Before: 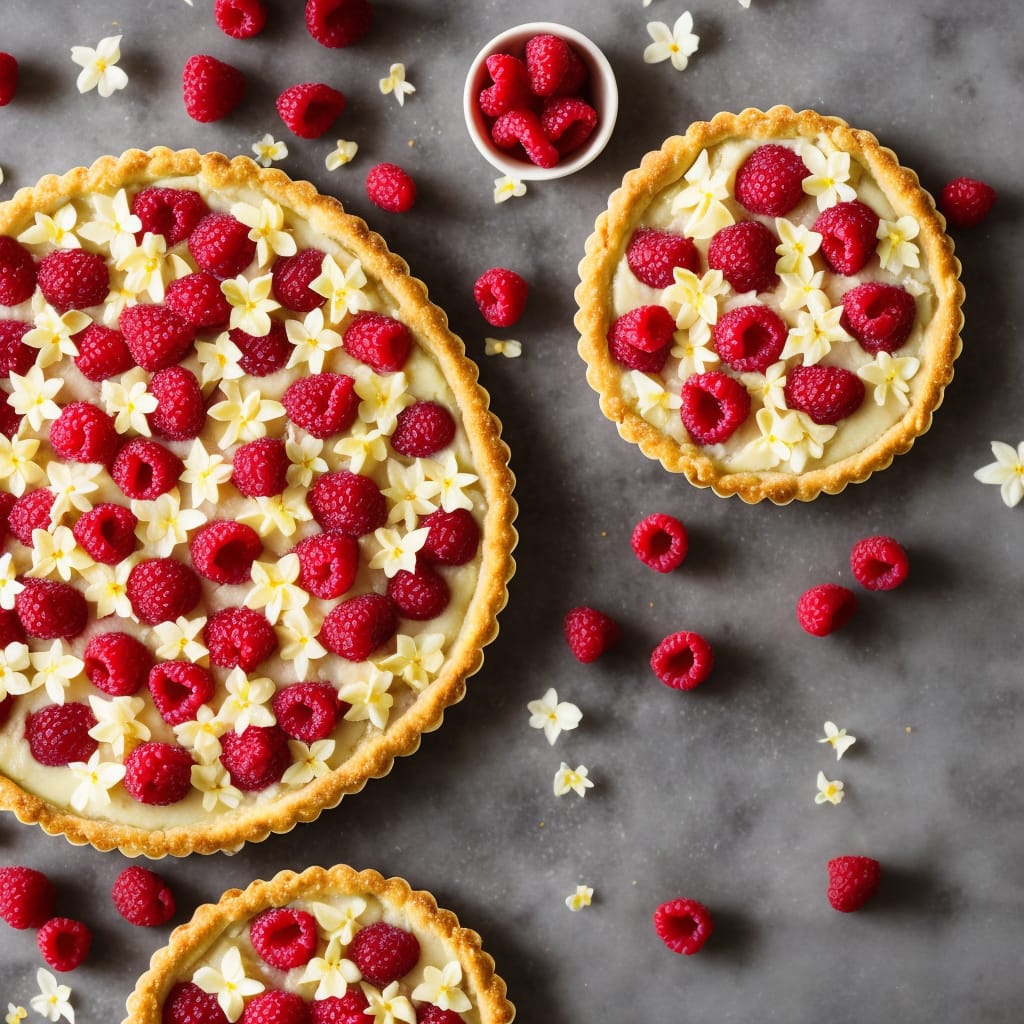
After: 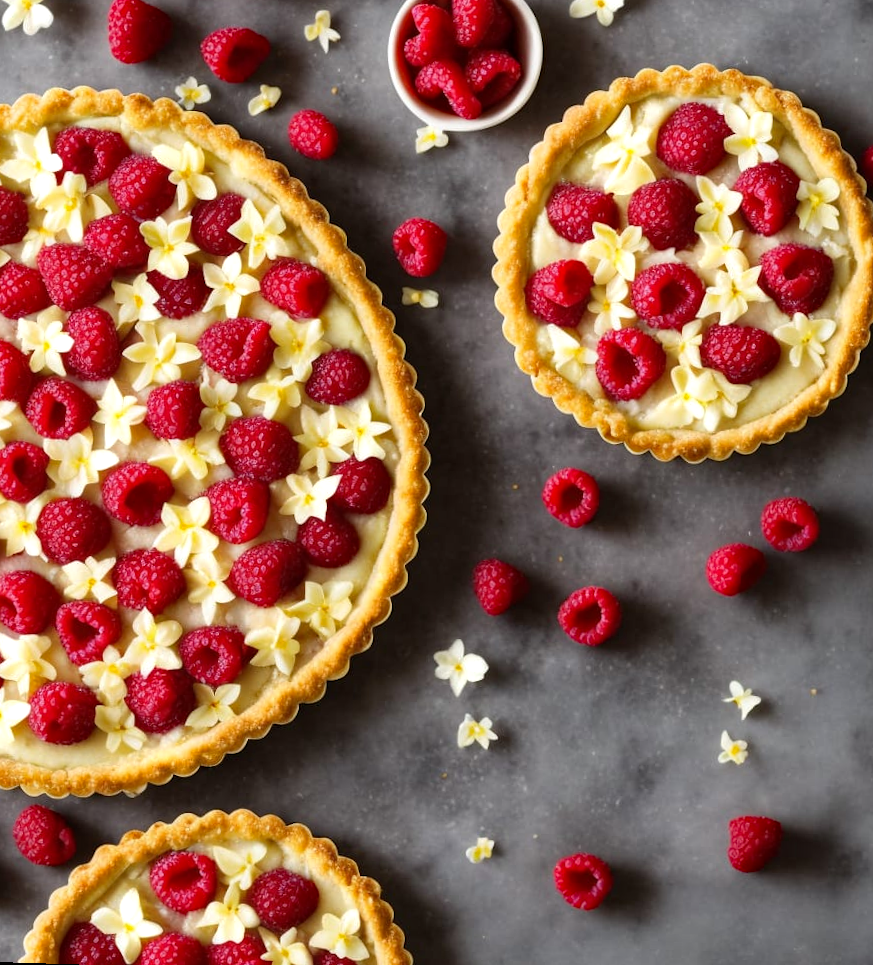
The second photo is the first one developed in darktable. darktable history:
rotate and perspective: rotation 1.72°, automatic cropping off
crop: left 9.807%, top 6.259%, right 7.334%, bottom 2.177%
haze removal: compatibility mode true, adaptive false
